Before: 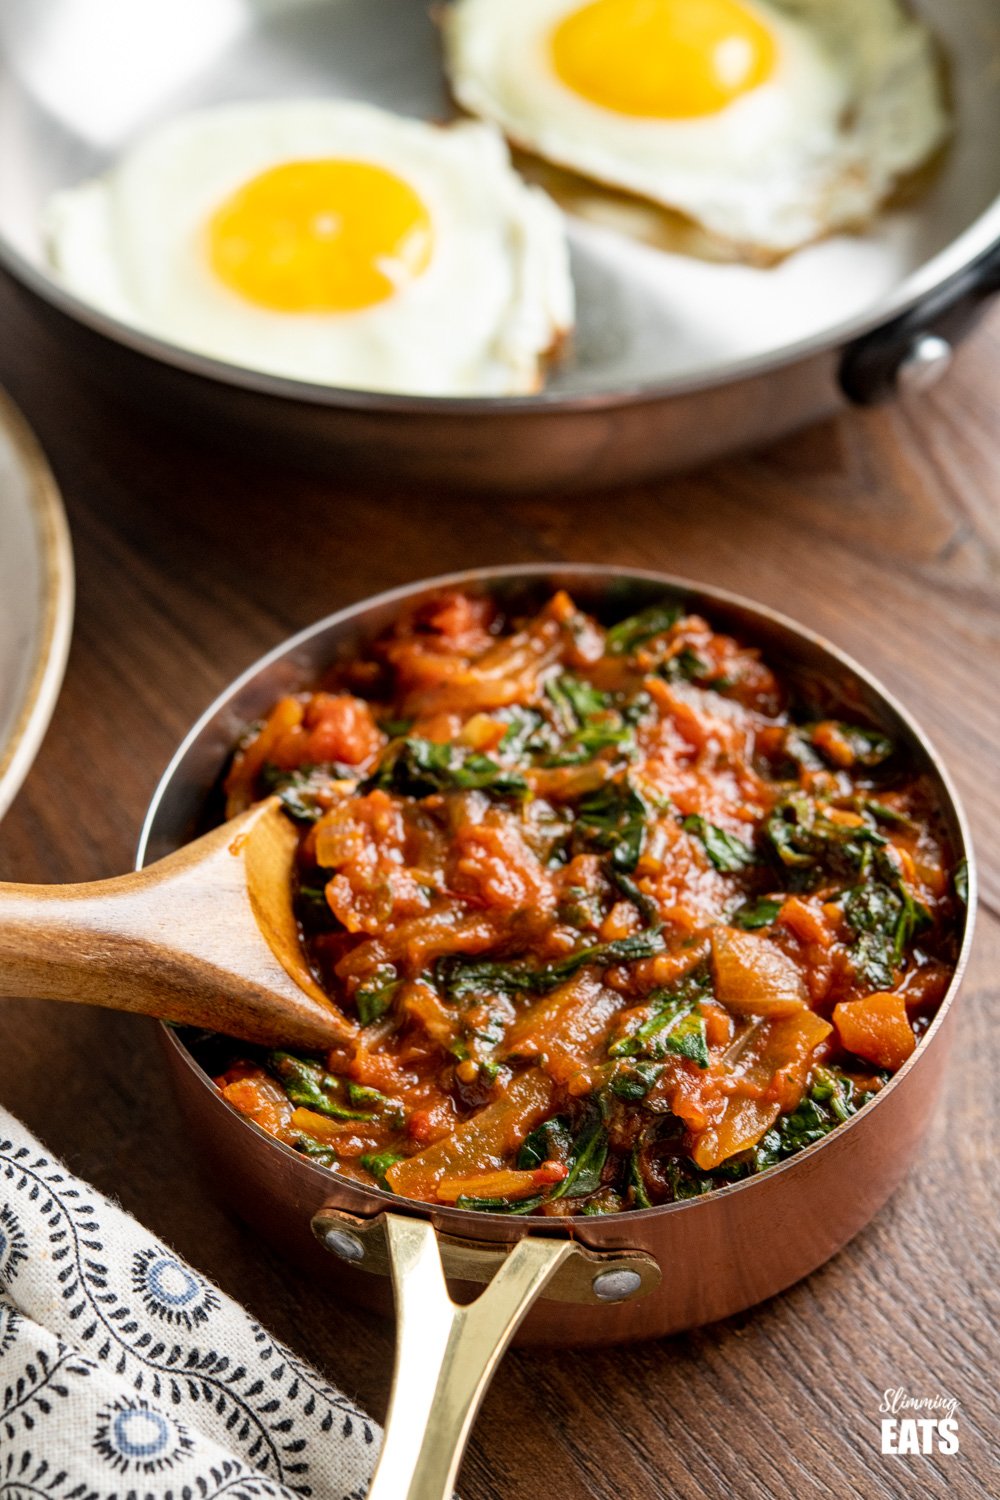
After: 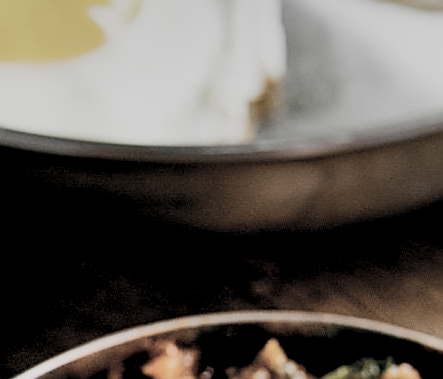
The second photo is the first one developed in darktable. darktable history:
color correction: highlights b* 0.068, saturation 0.309
crop: left 28.959%, top 16.854%, right 26.662%, bottom 57.86%
levels: levels [0.031, 0.5, 0.969]
color balance rgb: global offset › luminance -0.314%, global offset › chroma 0.107%, global offset › hue 162.32°, perceptual saturation grading › global saturation 30.39%, global vibrance 11.185%
shadows and highlights: highlights color adjustment 55.2%, soften with gaussian
sharpen: amount 0.887
filmic rgb: black relative exposure -6.99 EV, white relative exposure 5.58 EV, hardness 2.86, preserve chrominance no, color science v4 (2020), type of noise poissonian
